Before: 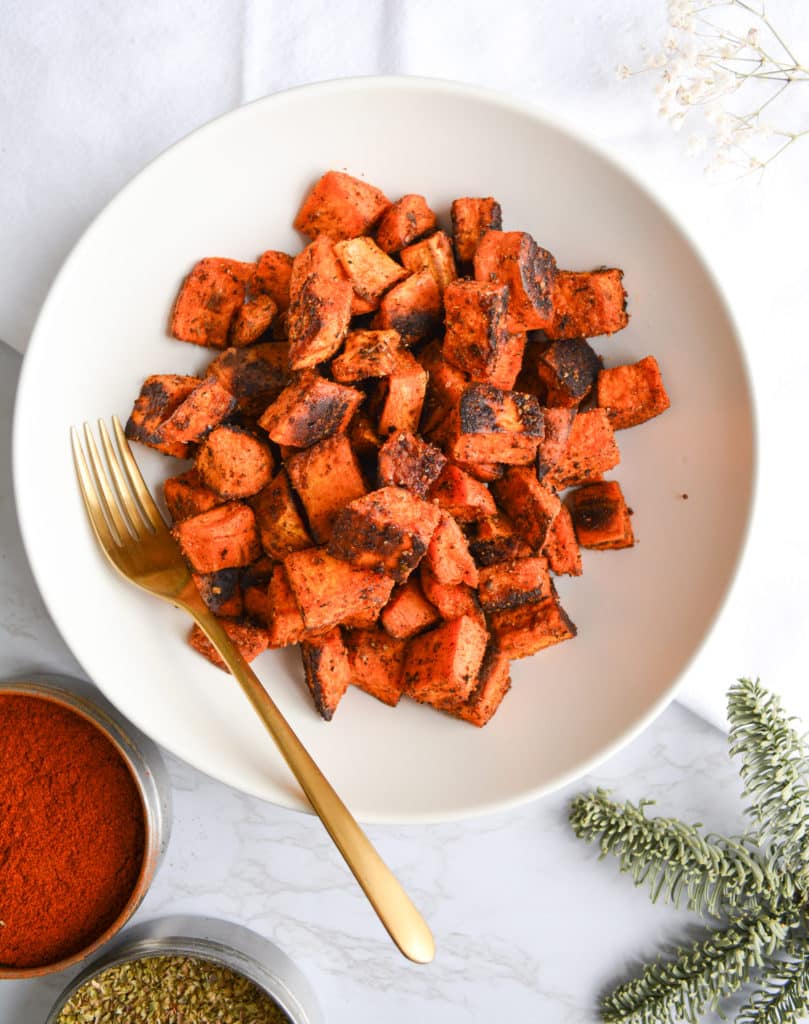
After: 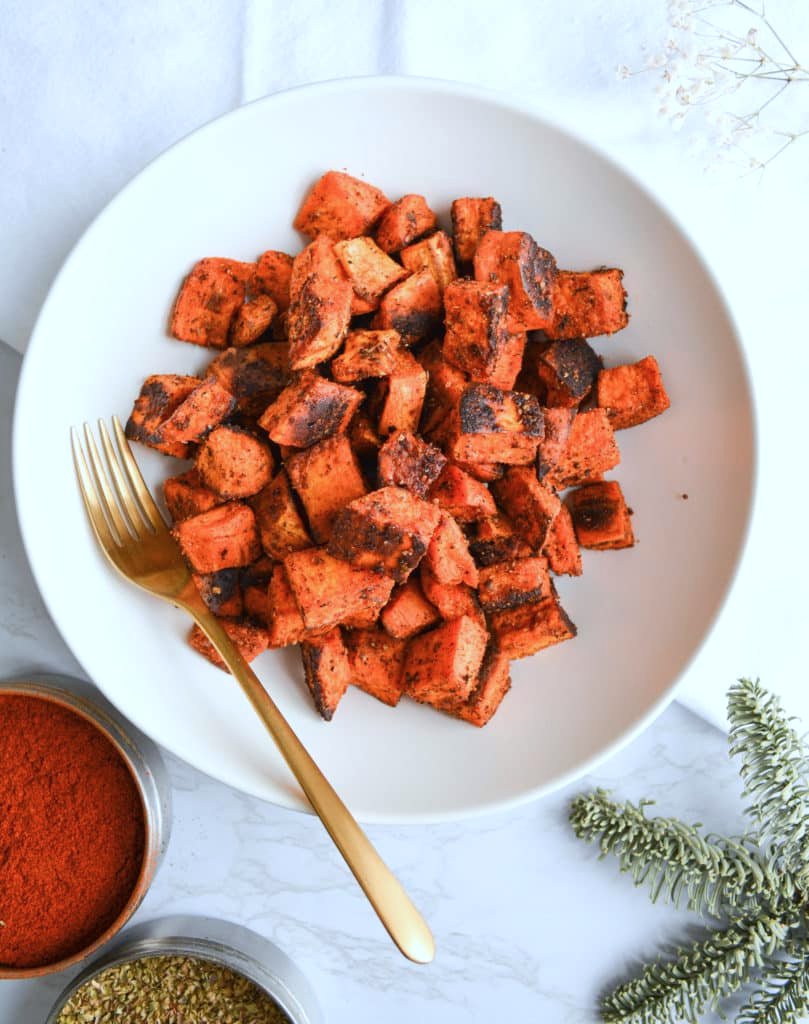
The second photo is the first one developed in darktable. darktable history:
tone equalizer: edges refinement/feathering 500, mask exposure compensation -1.57 EV, preserve details no
color correction: highlights a* -3.9, highlights b* -10.94
